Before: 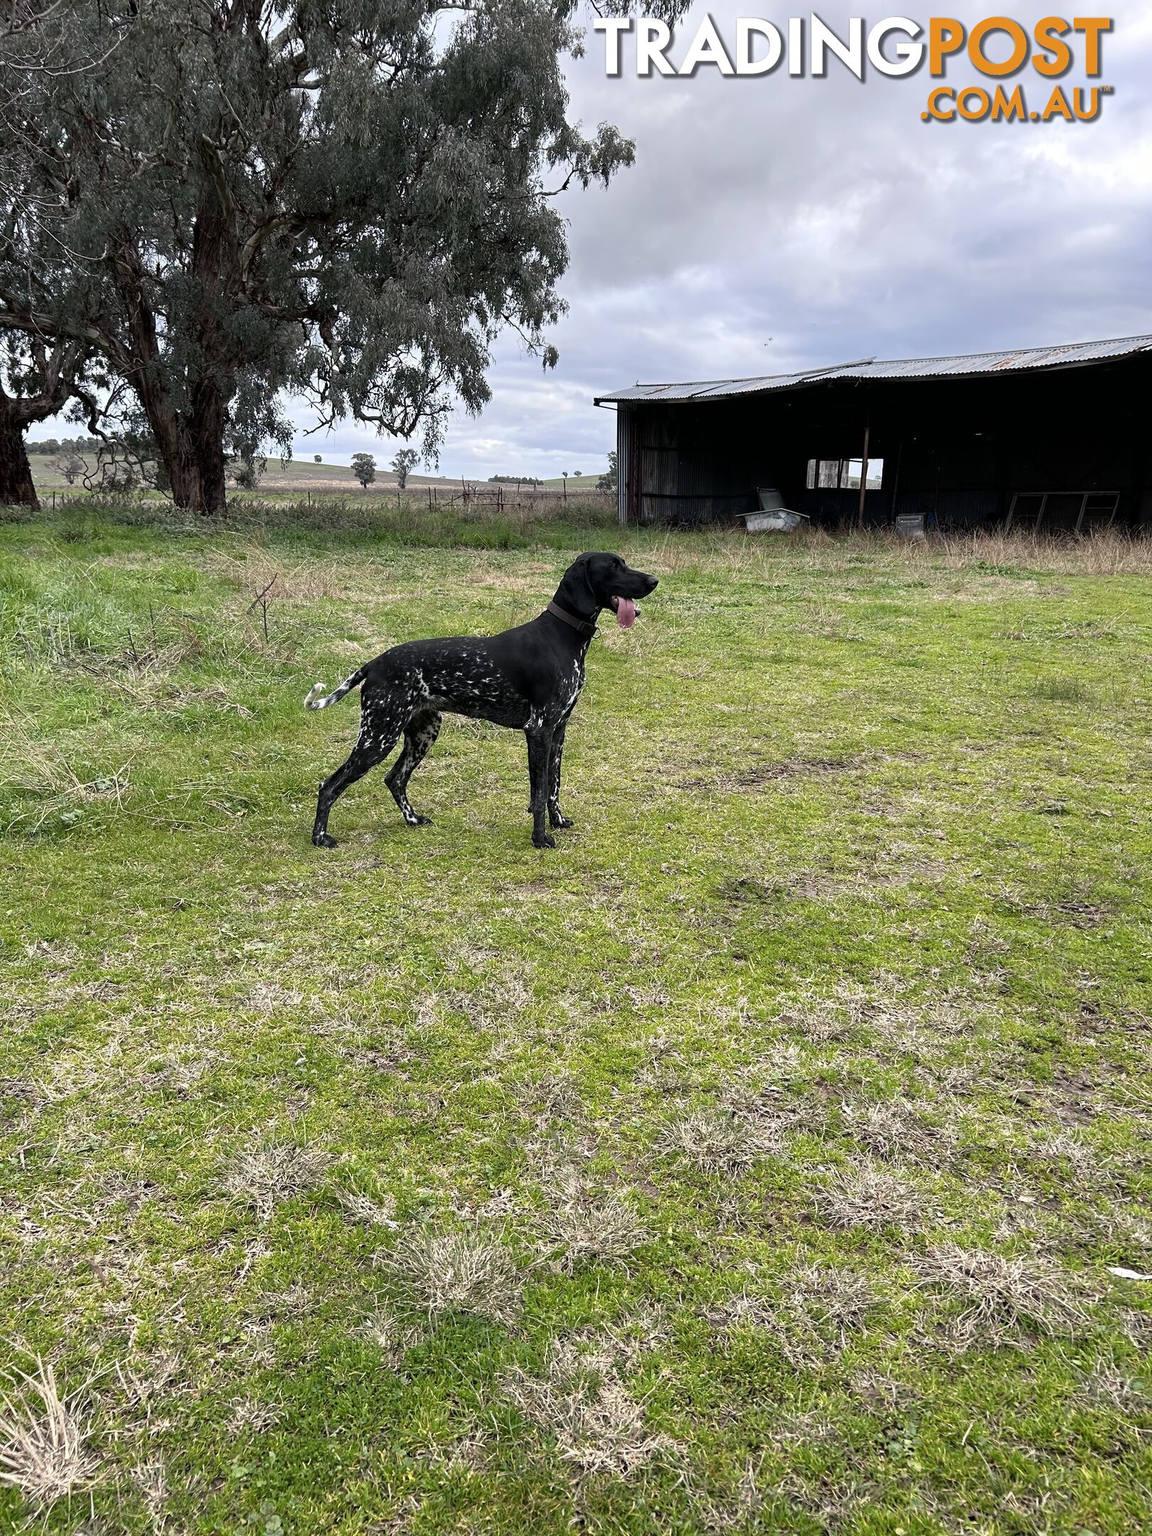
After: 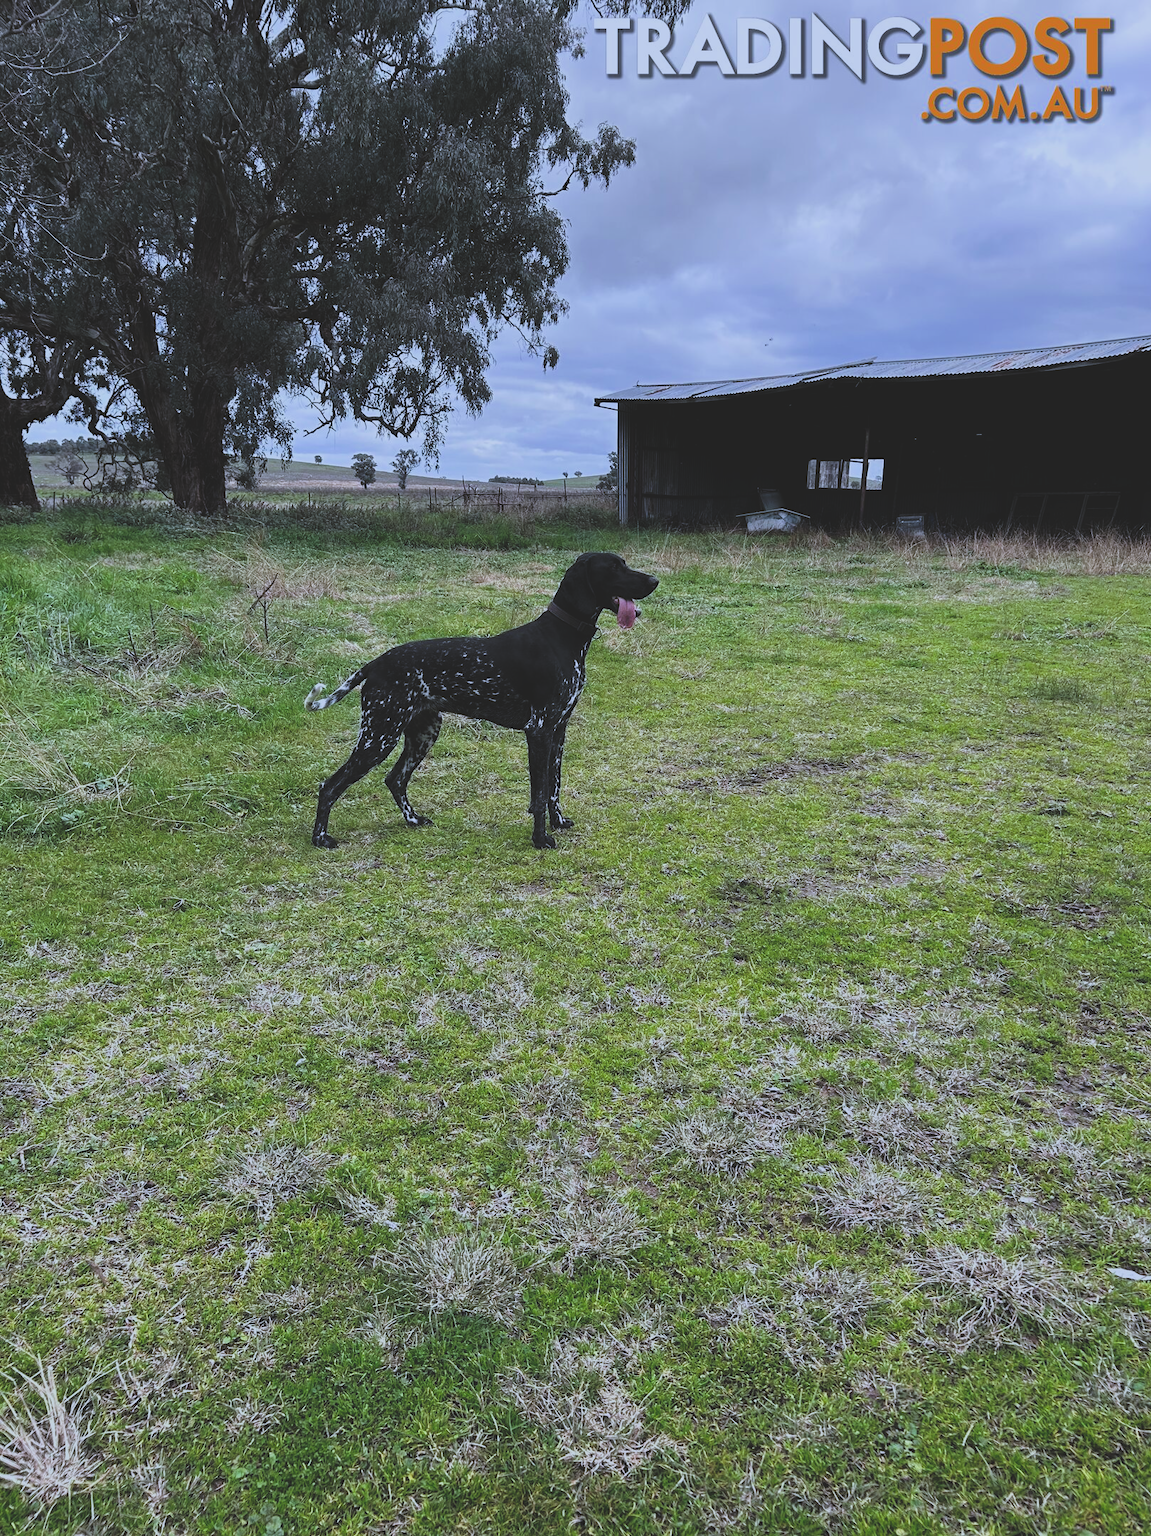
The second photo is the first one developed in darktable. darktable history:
rgb curve: curves: ch0 [(0, 0.186) (0.314, 0.284) (0.775, 0.708) (1, 1)], compensate middle gray true, preserve colors none
exposure: compensate highlight preservation false
white balance: red 0.948, green 1.02, blue 1.176
filmic rgb: black relative exposure -7.65 EV, white relative exposure 4.56 EV, hardness 3.61
